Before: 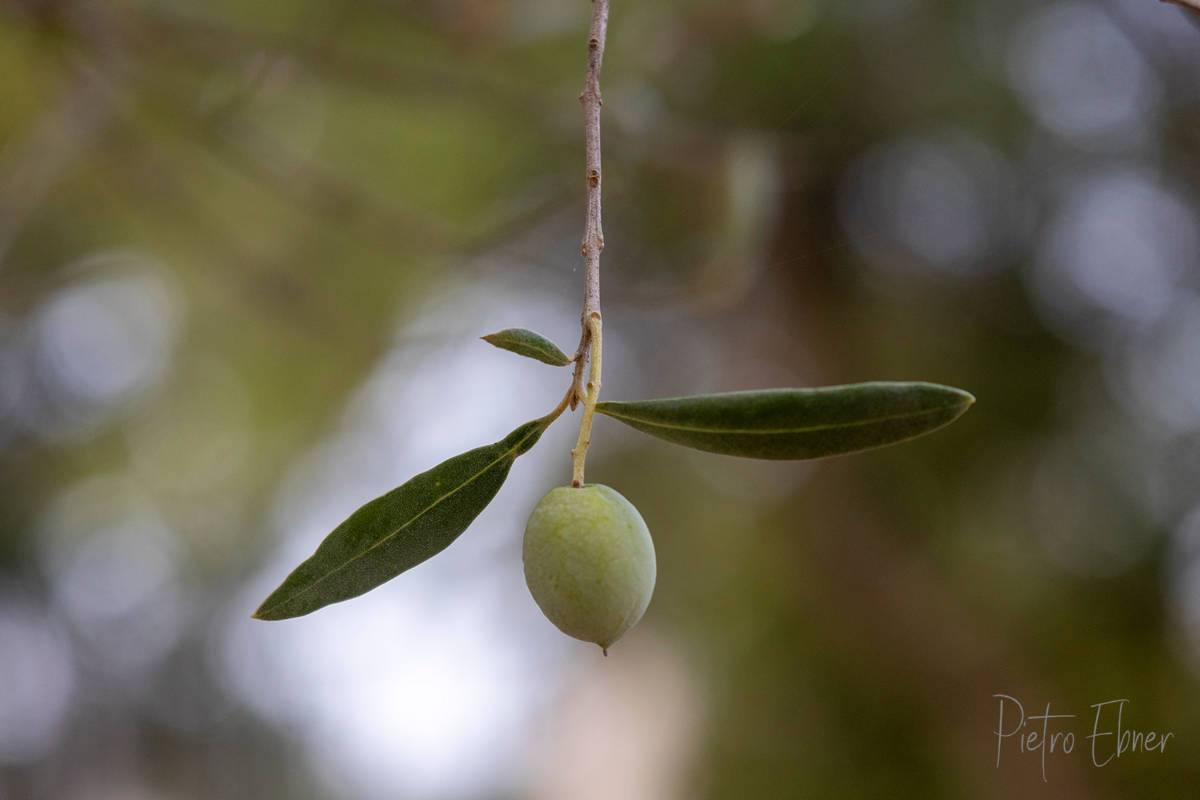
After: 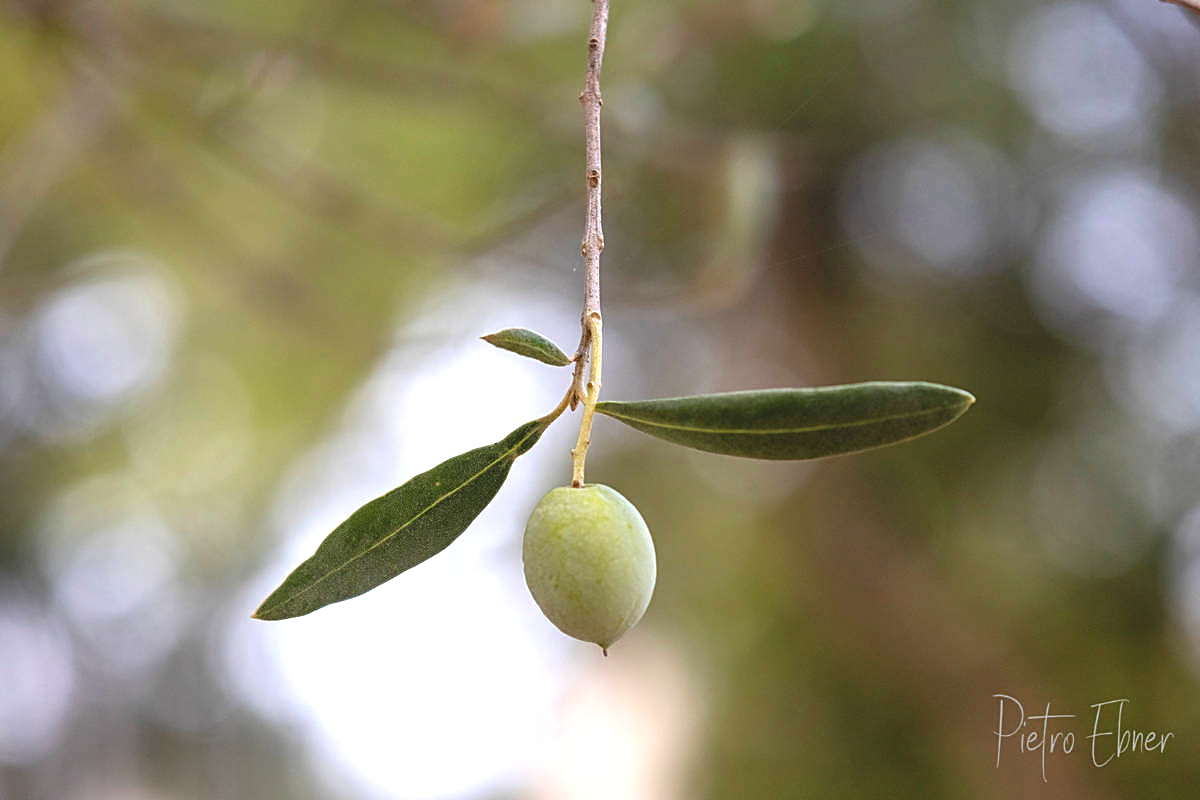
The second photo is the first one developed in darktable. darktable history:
exposure: black level correction -0.005, exposure 1.002 EV, compensate highlight preservation false
sharpen: on, module defaults
